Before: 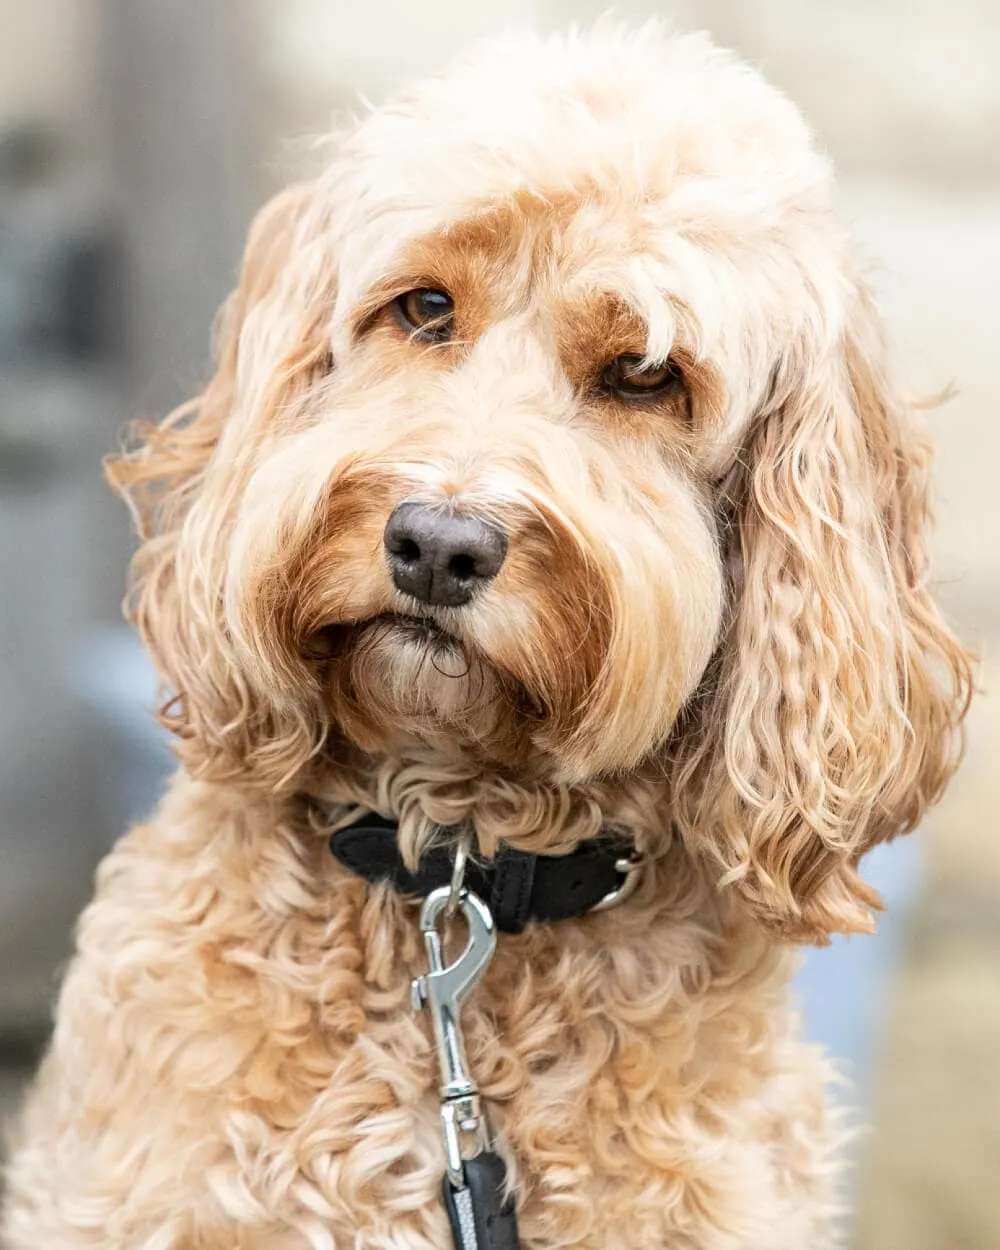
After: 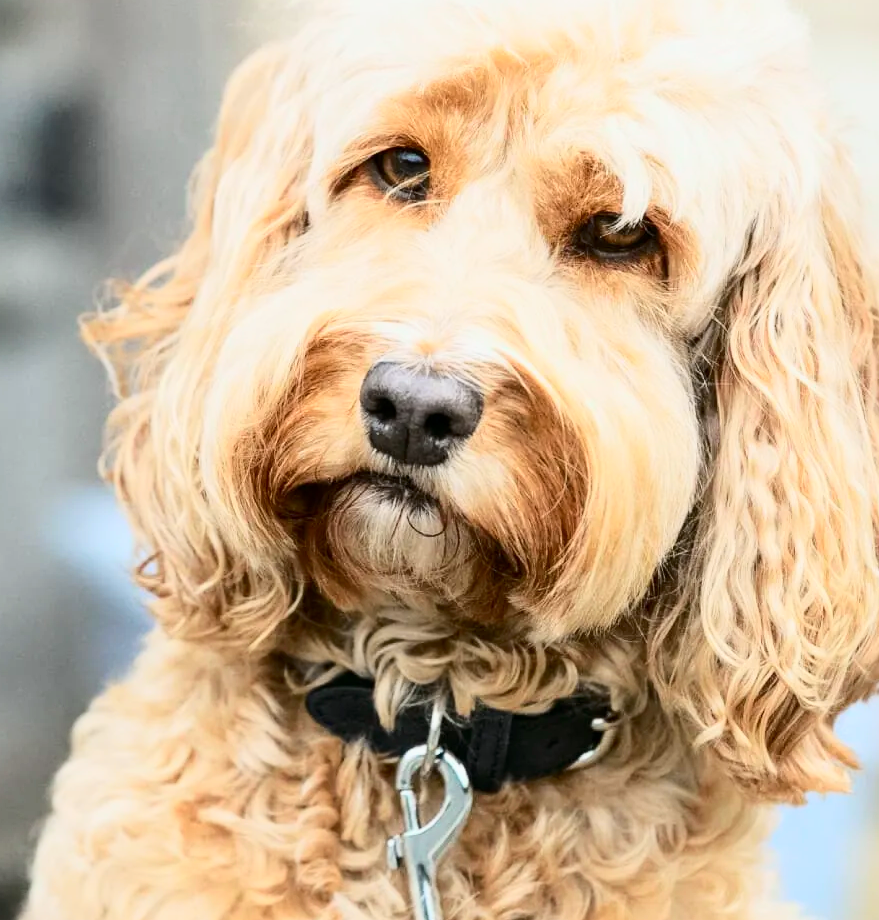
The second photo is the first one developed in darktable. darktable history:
tone curve: curves: ch0 [(0, 0) (0.114, 0.083) (0.303, 0.285) (0.447, 0.51) (0.602, 0.697) (0.772, 0.866) (0.999, 0.978)]; ch1 [(0, 0) (0.389, 0.352) (0.458, 0.433) (0.486, 0.474) (0.509, 0.505) (0.535, 0.528) (0.57, 0.579) (0.696, 0.706) (1, 1)]; ch2 [(0, 0) (0.369, 0.388) (0.449, 0.431) (0.501, 0.5) (0.528, 0.527) (0.589, 0.608) (0.697, 0.721) (1, 1)], color space Lab, independent channels, preserve colors none
crop and rotate: left 2.425%, top 11.305%, right 9.6%, bottom 15.08%
